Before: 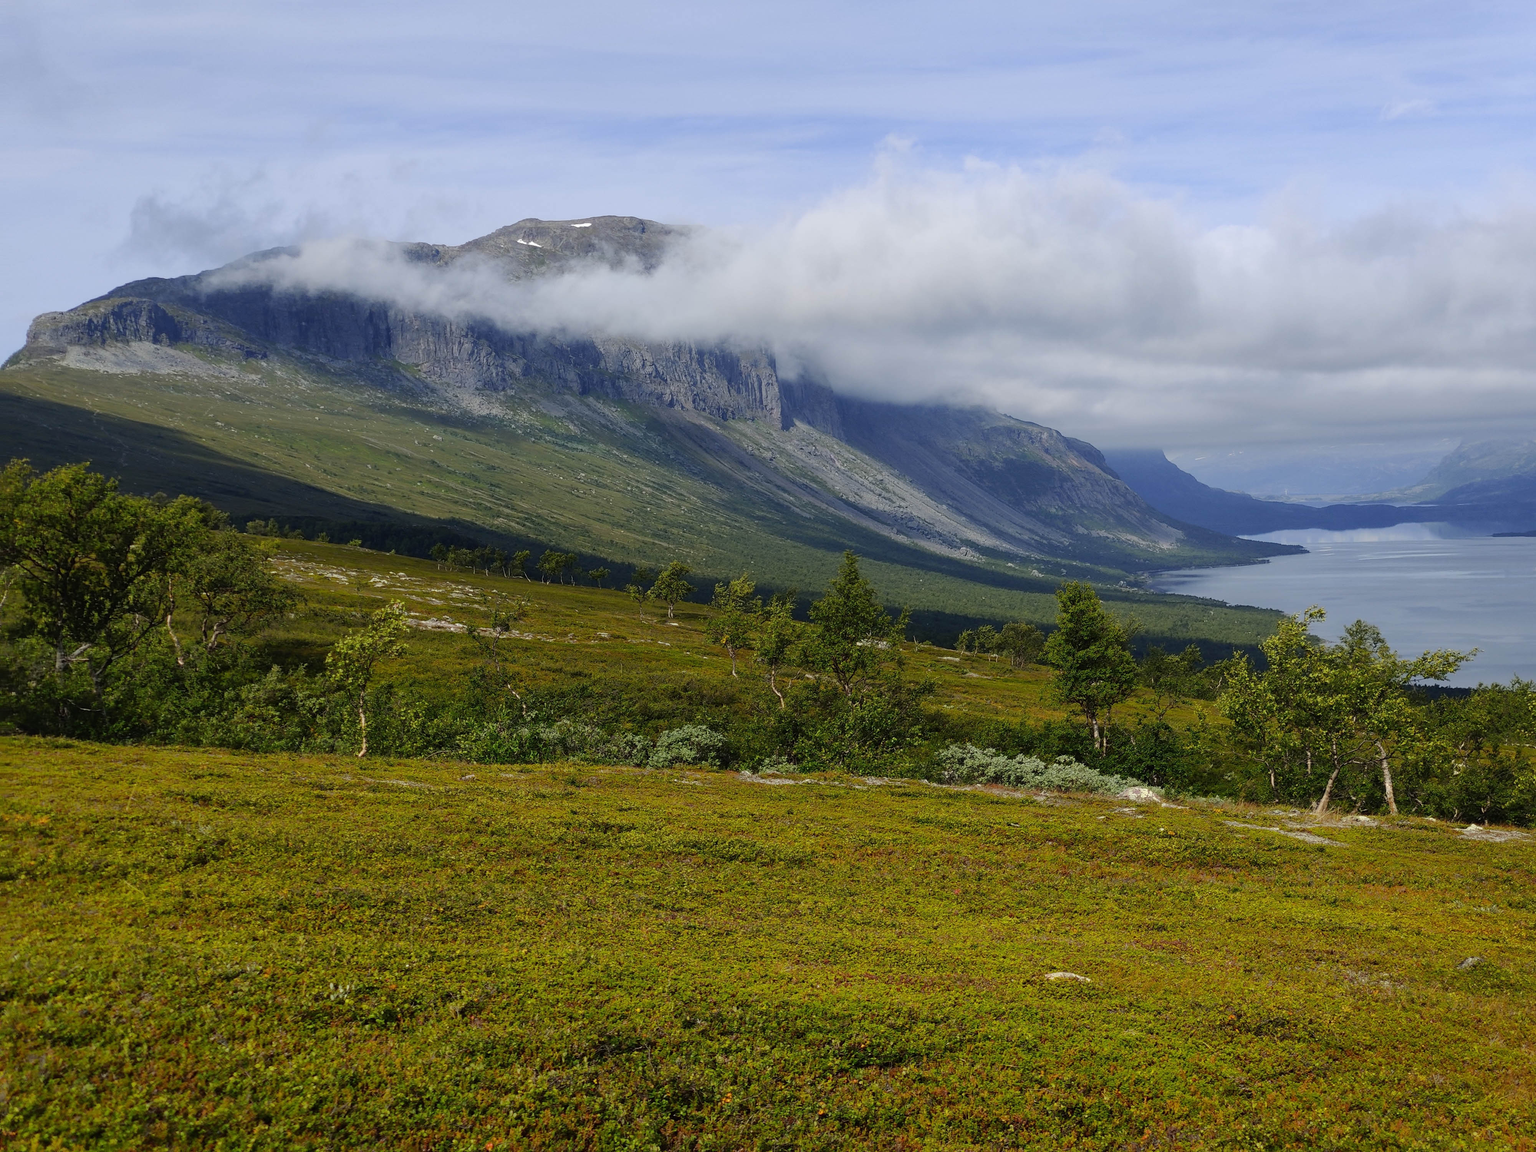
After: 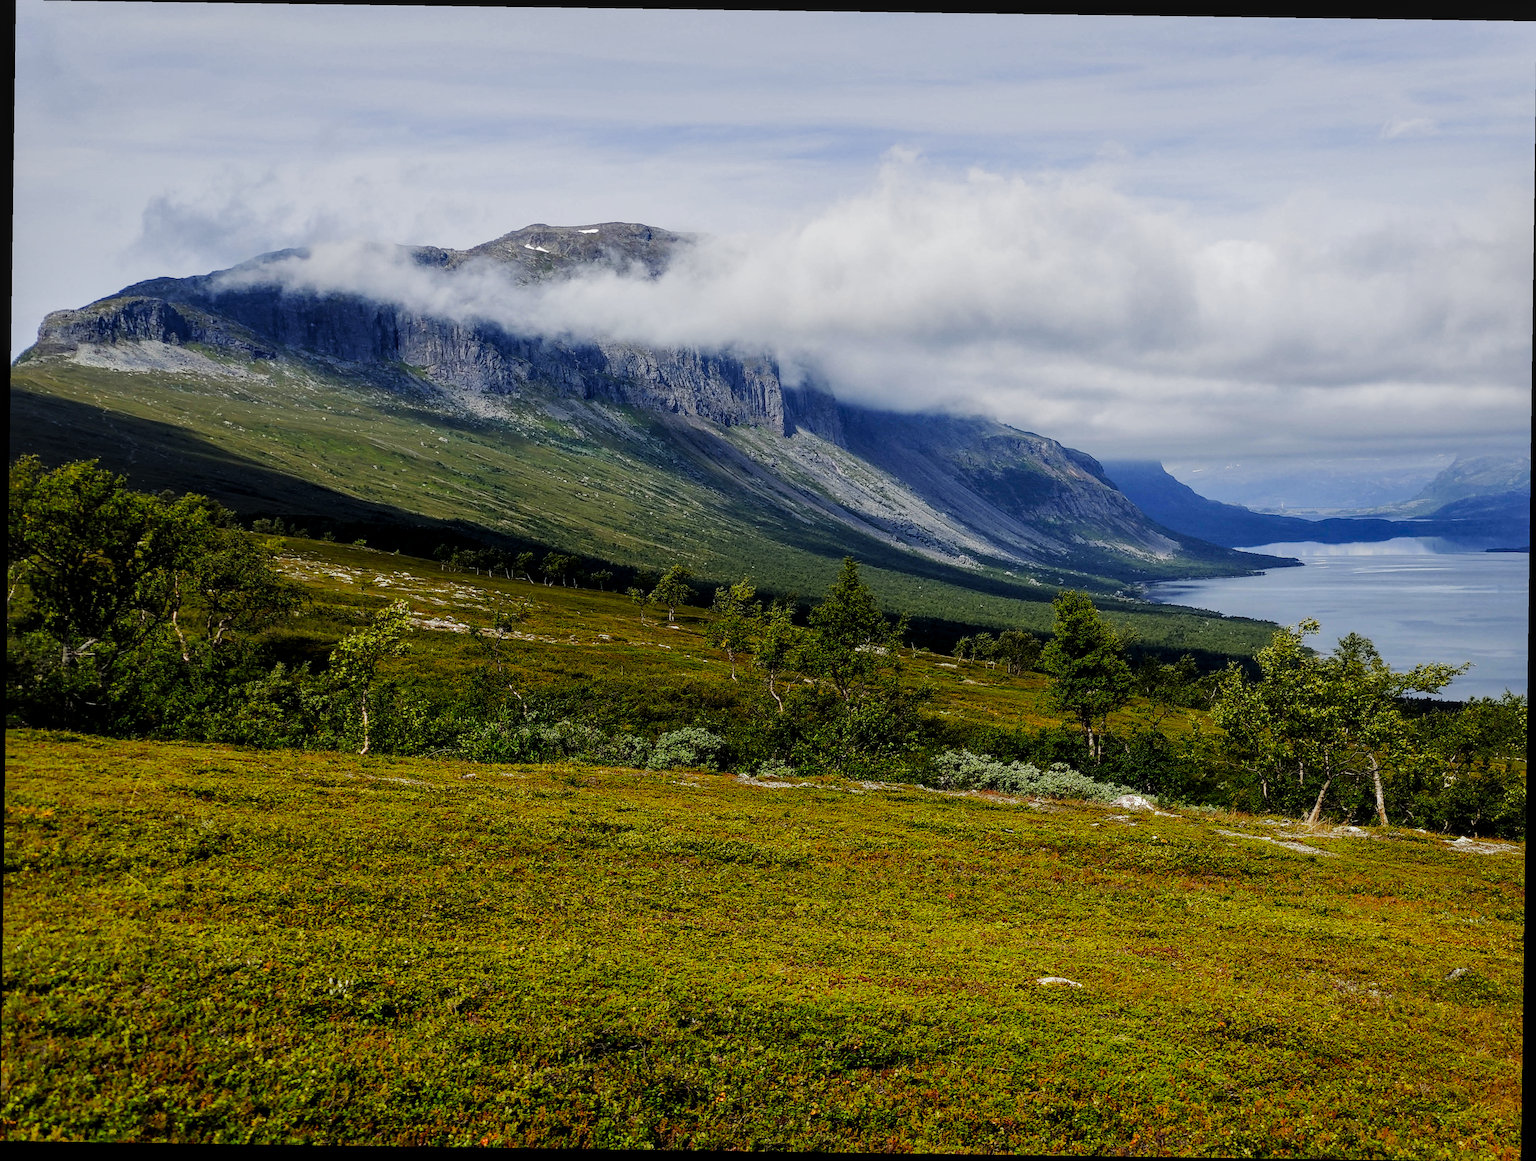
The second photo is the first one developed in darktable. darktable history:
local contrast: on, module defaults
filmic rgb: black relative exposure -6.43 EV, white relative exposure 2.43 EV, threshold 3 EV, hardness 5.27, latitude 0.1%, contrast 1.425, highlights saturation mix 2%, preserve chrominance no, color science v5 (2021), contrast in shadows safe, contrast in highlights safe, enable highlight reconstruction true
rotate and perspective: rotation 0.8°, automatic cropping off
sharpen: amount 0.2
